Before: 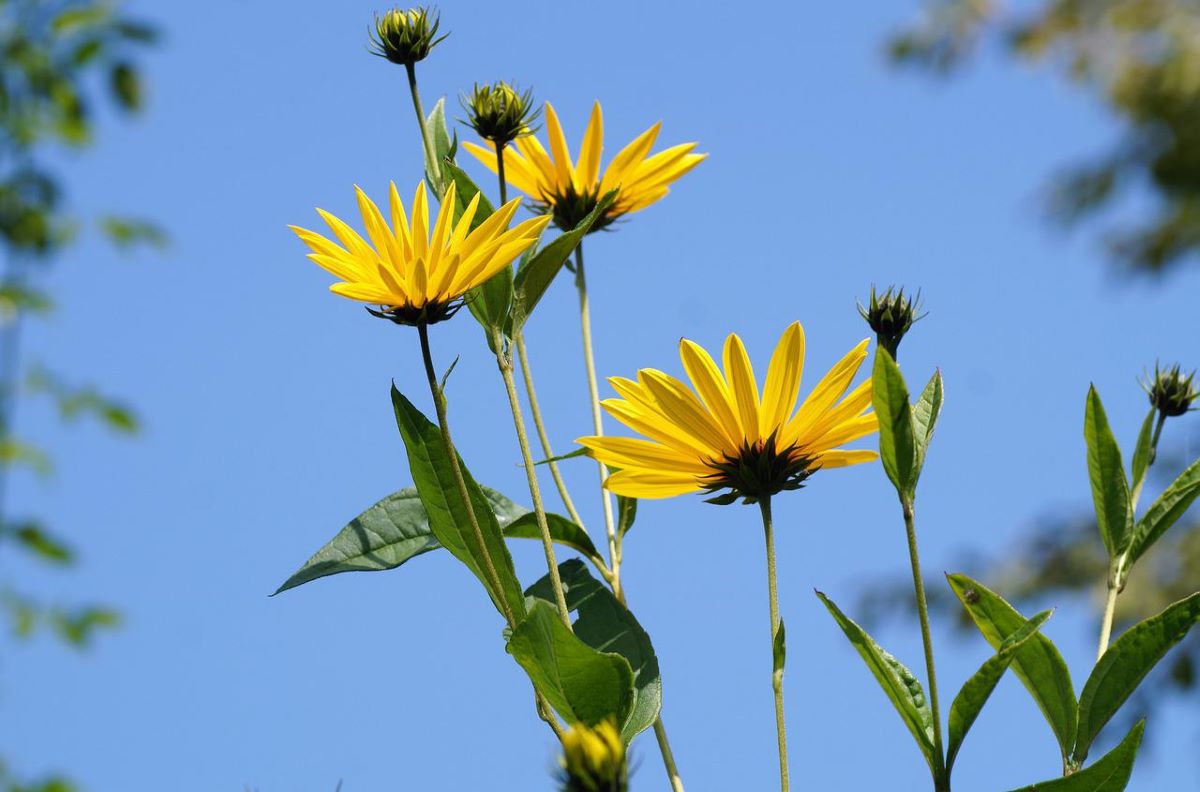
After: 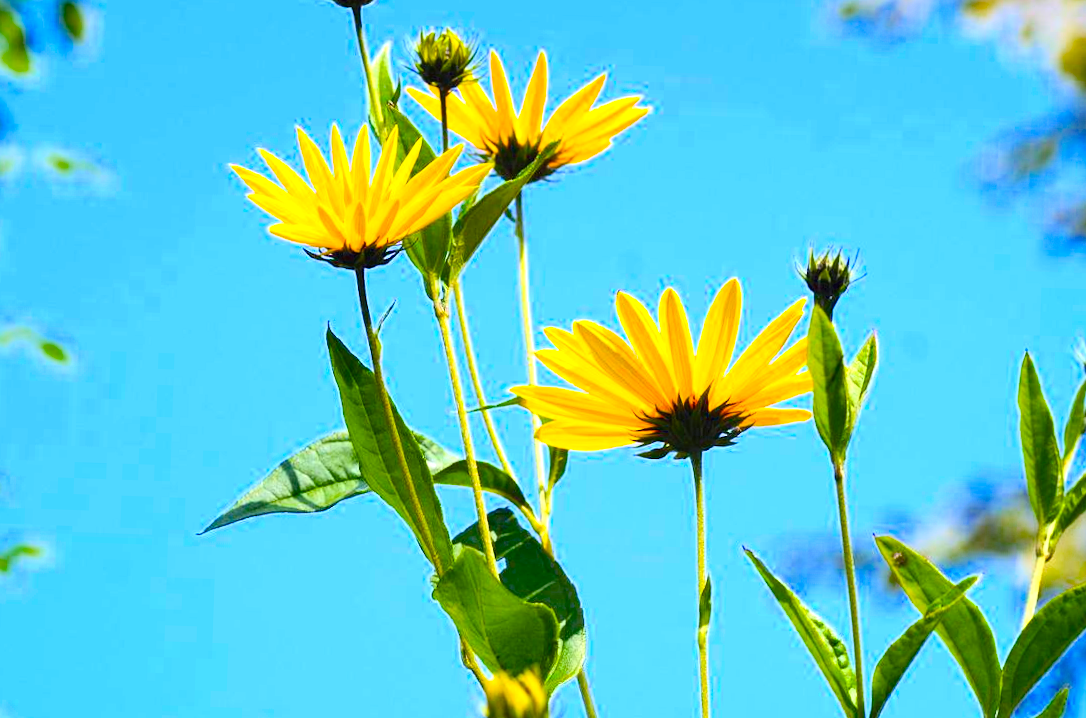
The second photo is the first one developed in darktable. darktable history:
crop and rotate: angle -2°, left 3.162%, top 4.061%, right 1.602%, bottom 0.478%
contrast brightness saturation: contrast 0.197, brightness 0.168, saturation 0.215
color balance rgb: perceptual saturation grading › global saturation 30.449%, global vibrance 16.667%, saturation formula JzAzBz (2021)
exposure: black level correction 0, exposure 1.02 EV, compensate highlight preservation false
